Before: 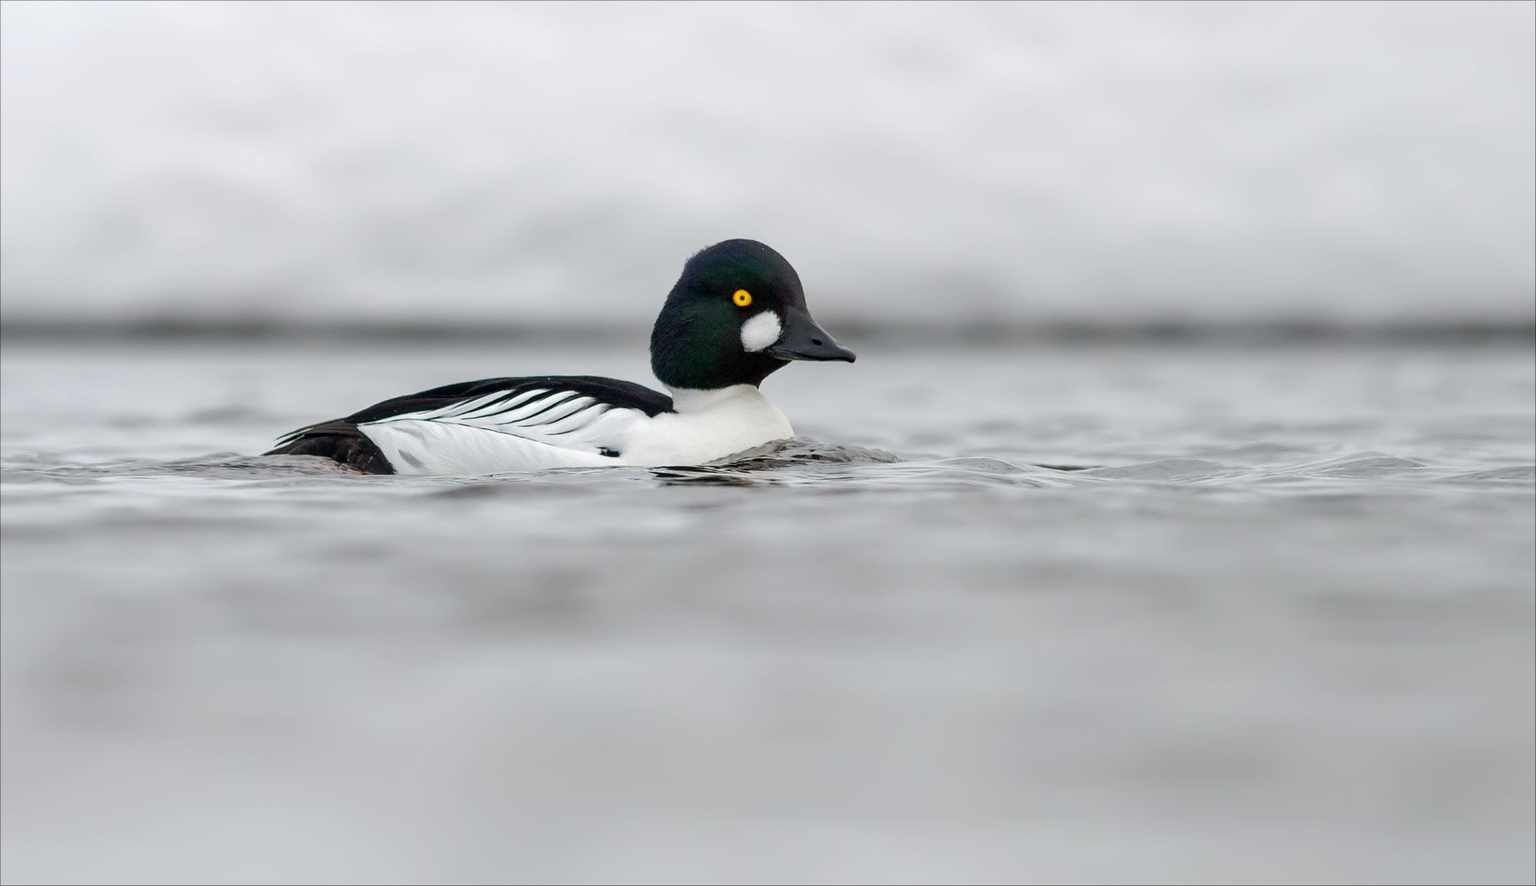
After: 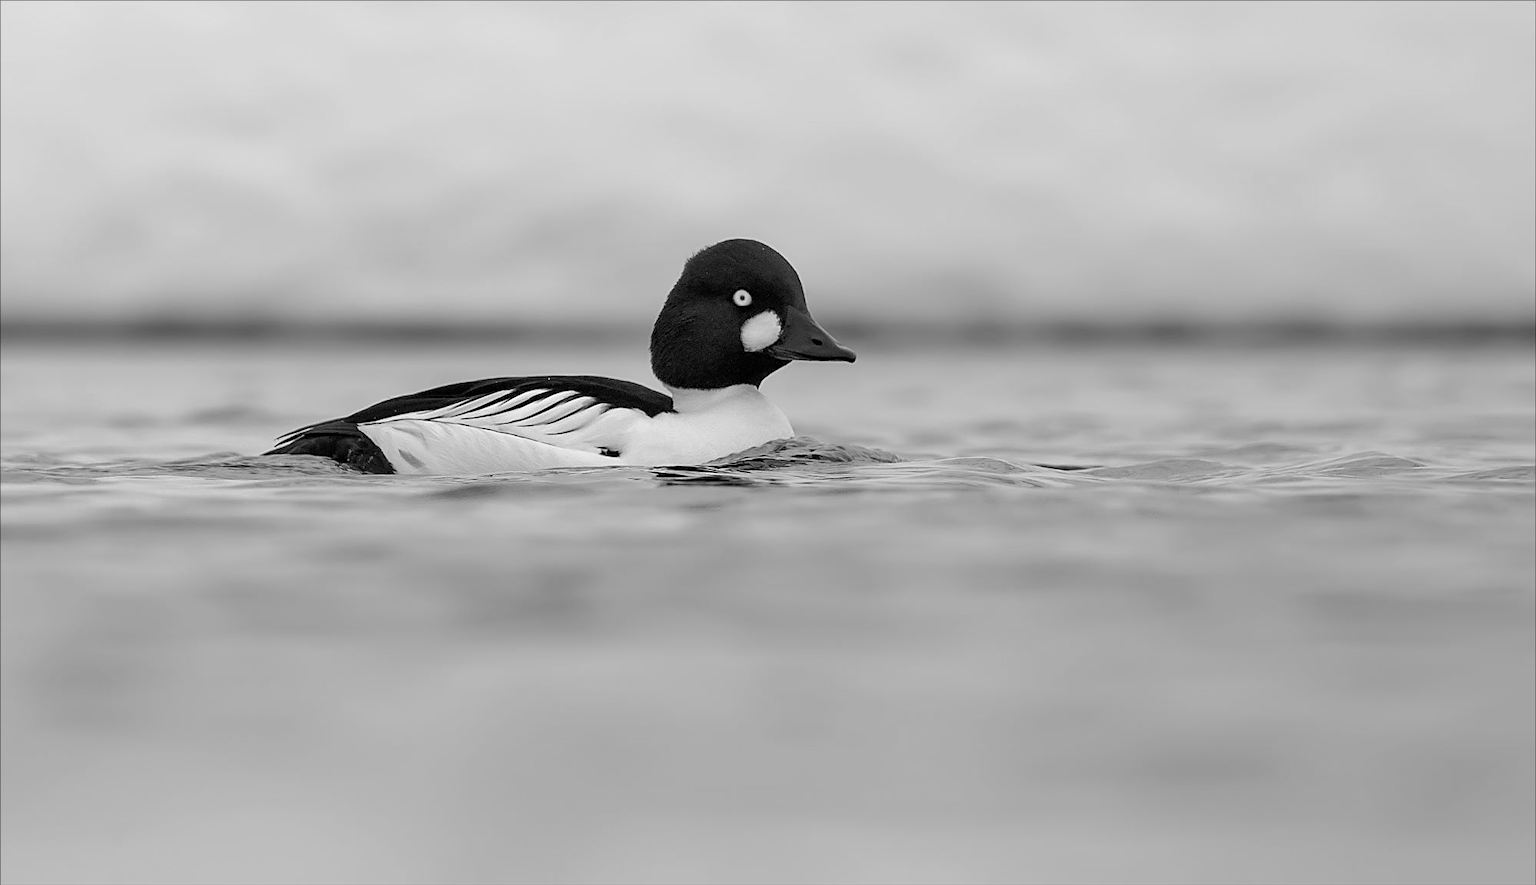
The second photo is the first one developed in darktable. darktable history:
monochrome: a -74.22, b 78.2
sharpen: on, module defaults
